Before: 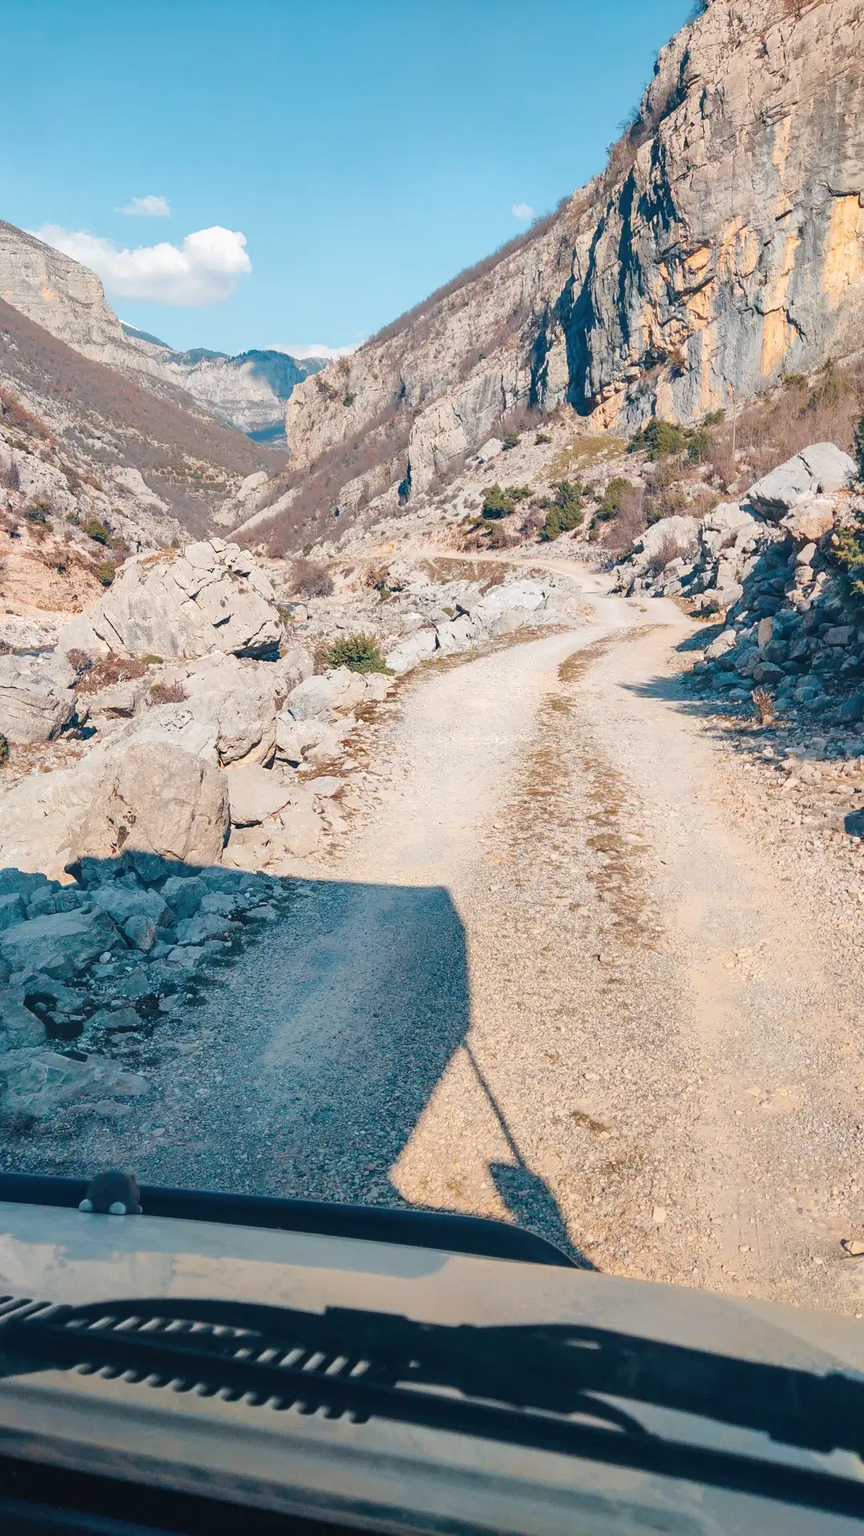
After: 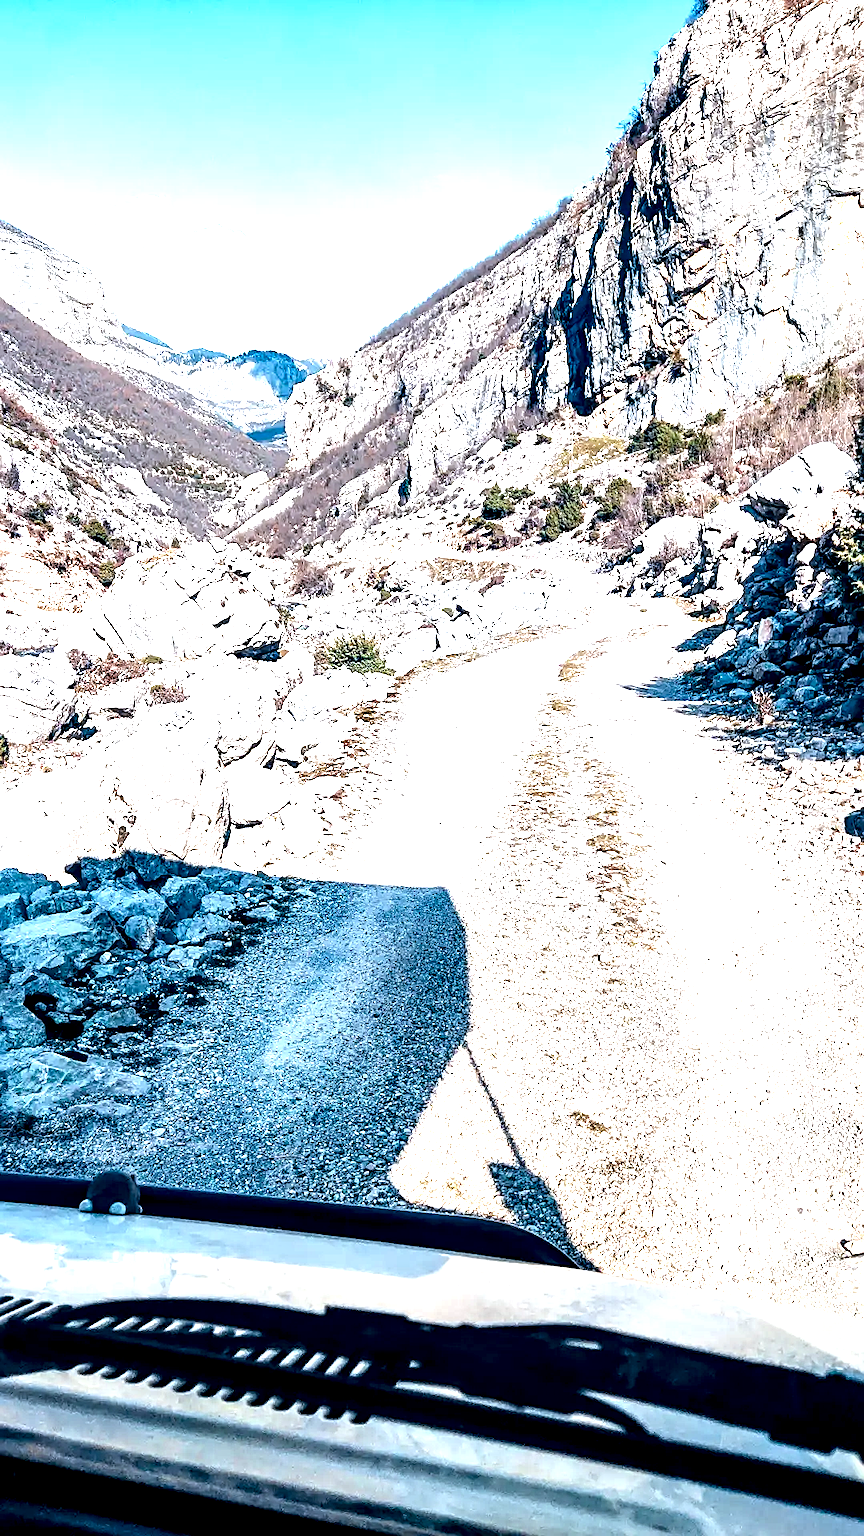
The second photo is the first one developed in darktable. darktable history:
exposure: exposure 1.5 EV, compensate highlight preservation false
white balance: red 0.924, blue 1.095
sharpen: on, module defaults
local contrast: shadows 185%, detail 225%
